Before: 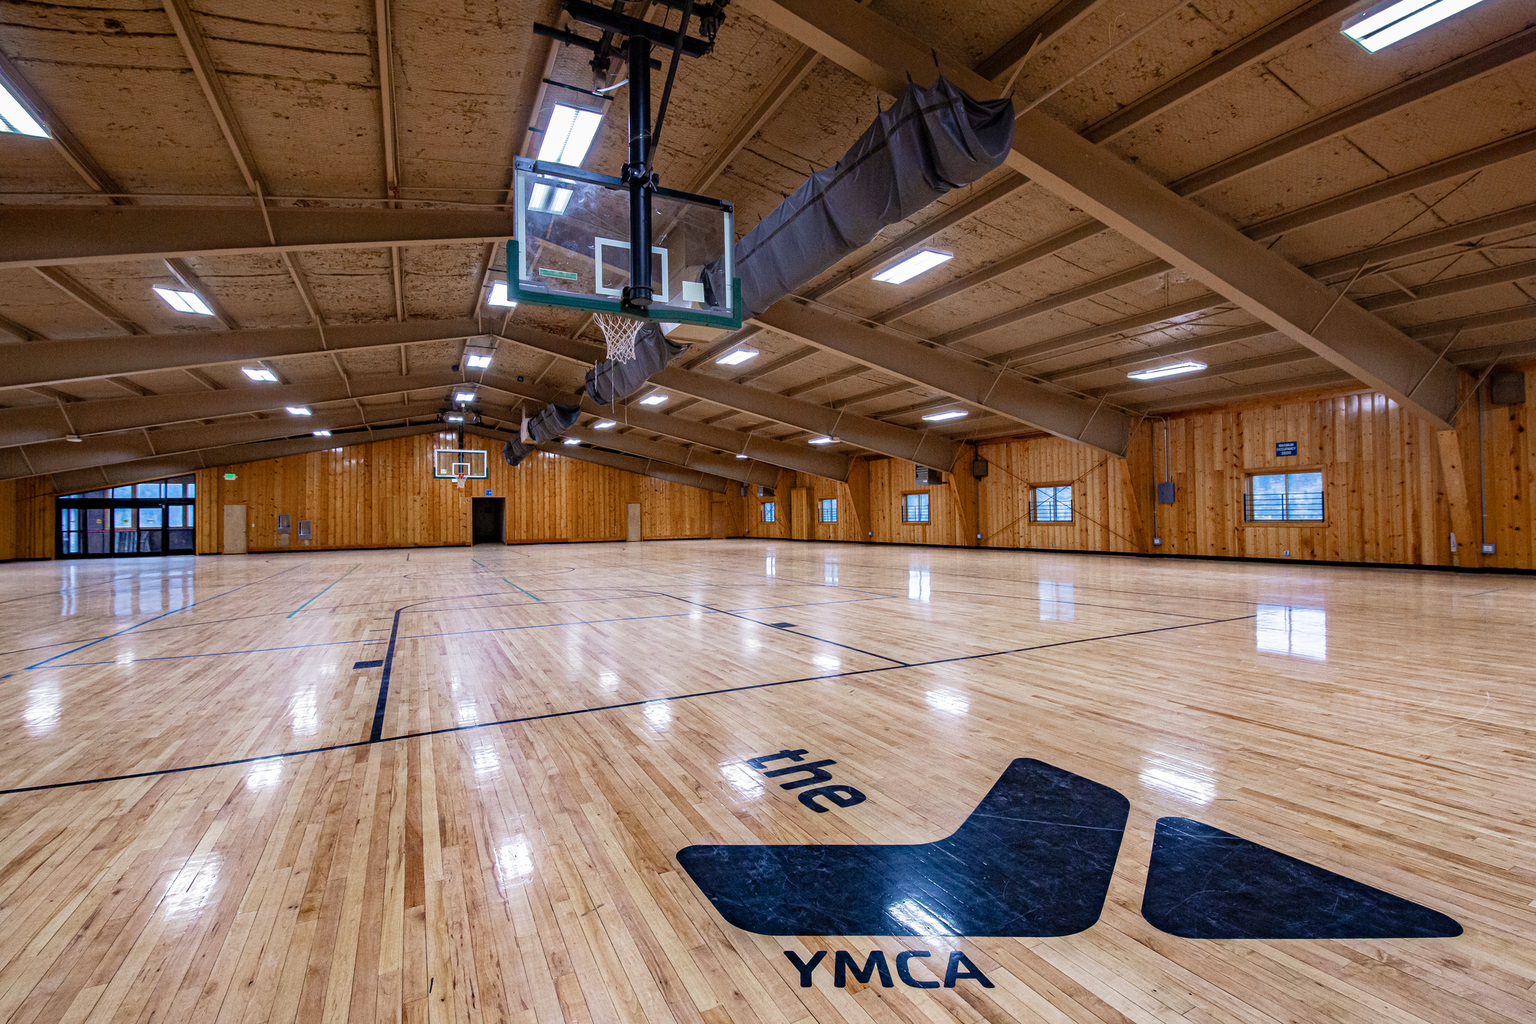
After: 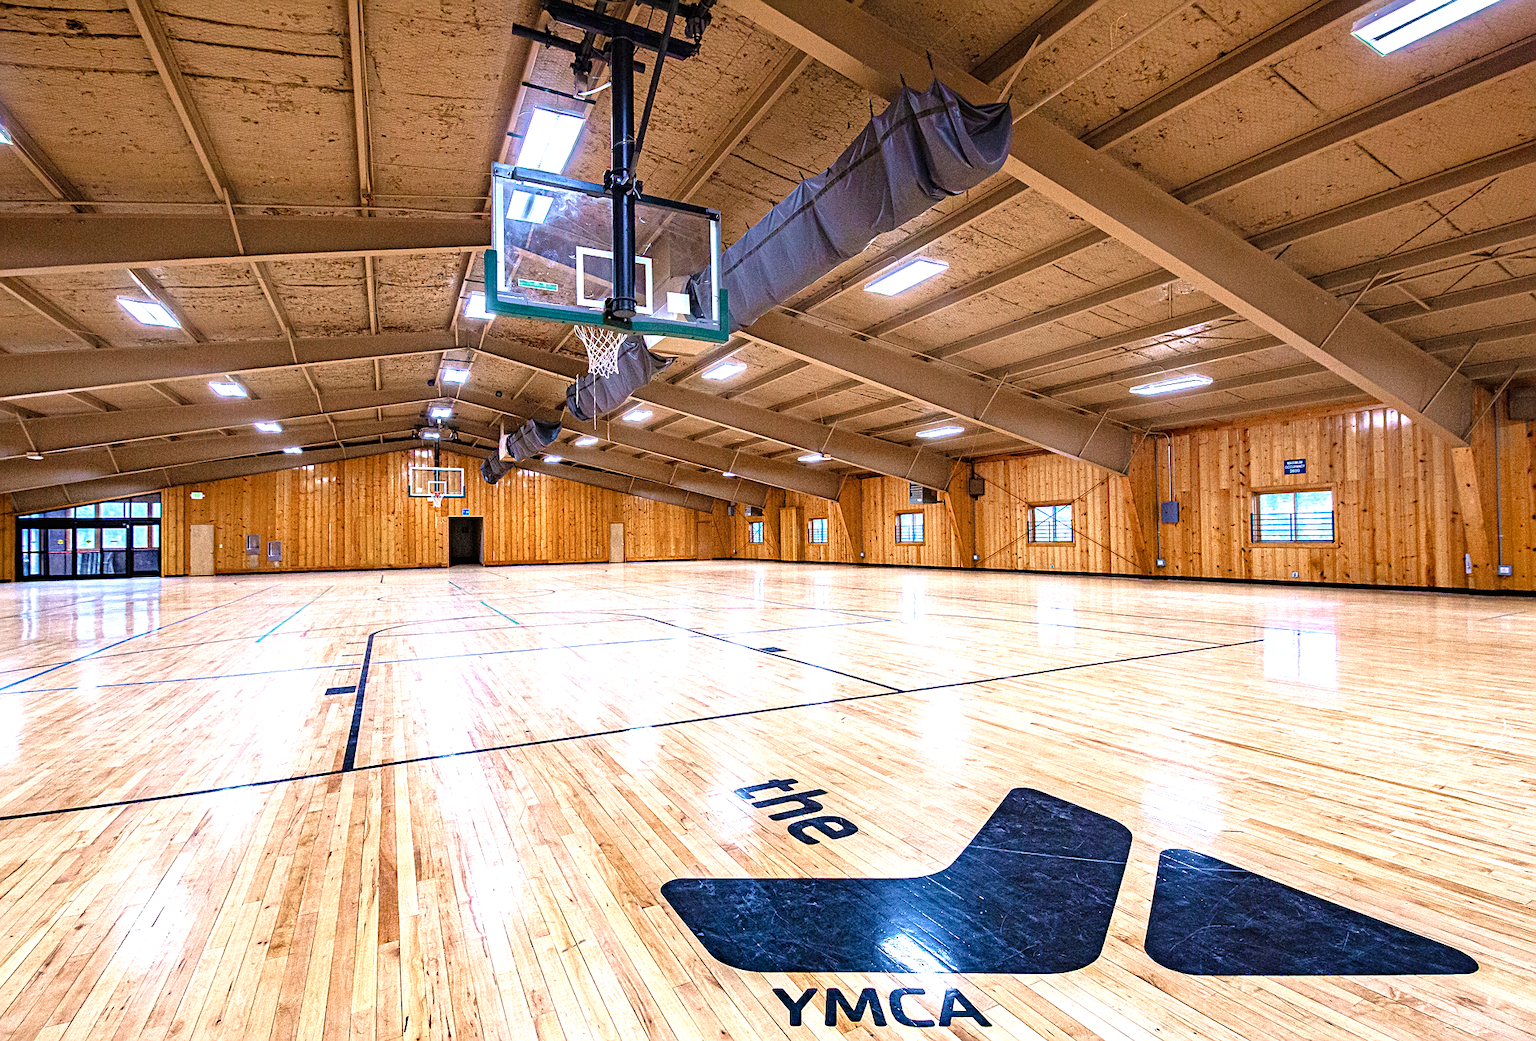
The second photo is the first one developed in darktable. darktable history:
crop and rotate: left 2.683%, right 1.092%, bottom 2.104%
local contrast: mode bilateral grid, contrast 100, coarseness 100, detail 93%, midtone range 0.2
exposure: black level correction 0, exposure 1.196 EV, compensate highlight preservation false
sharpen: on, module defaults
velvia: on, module defaults
